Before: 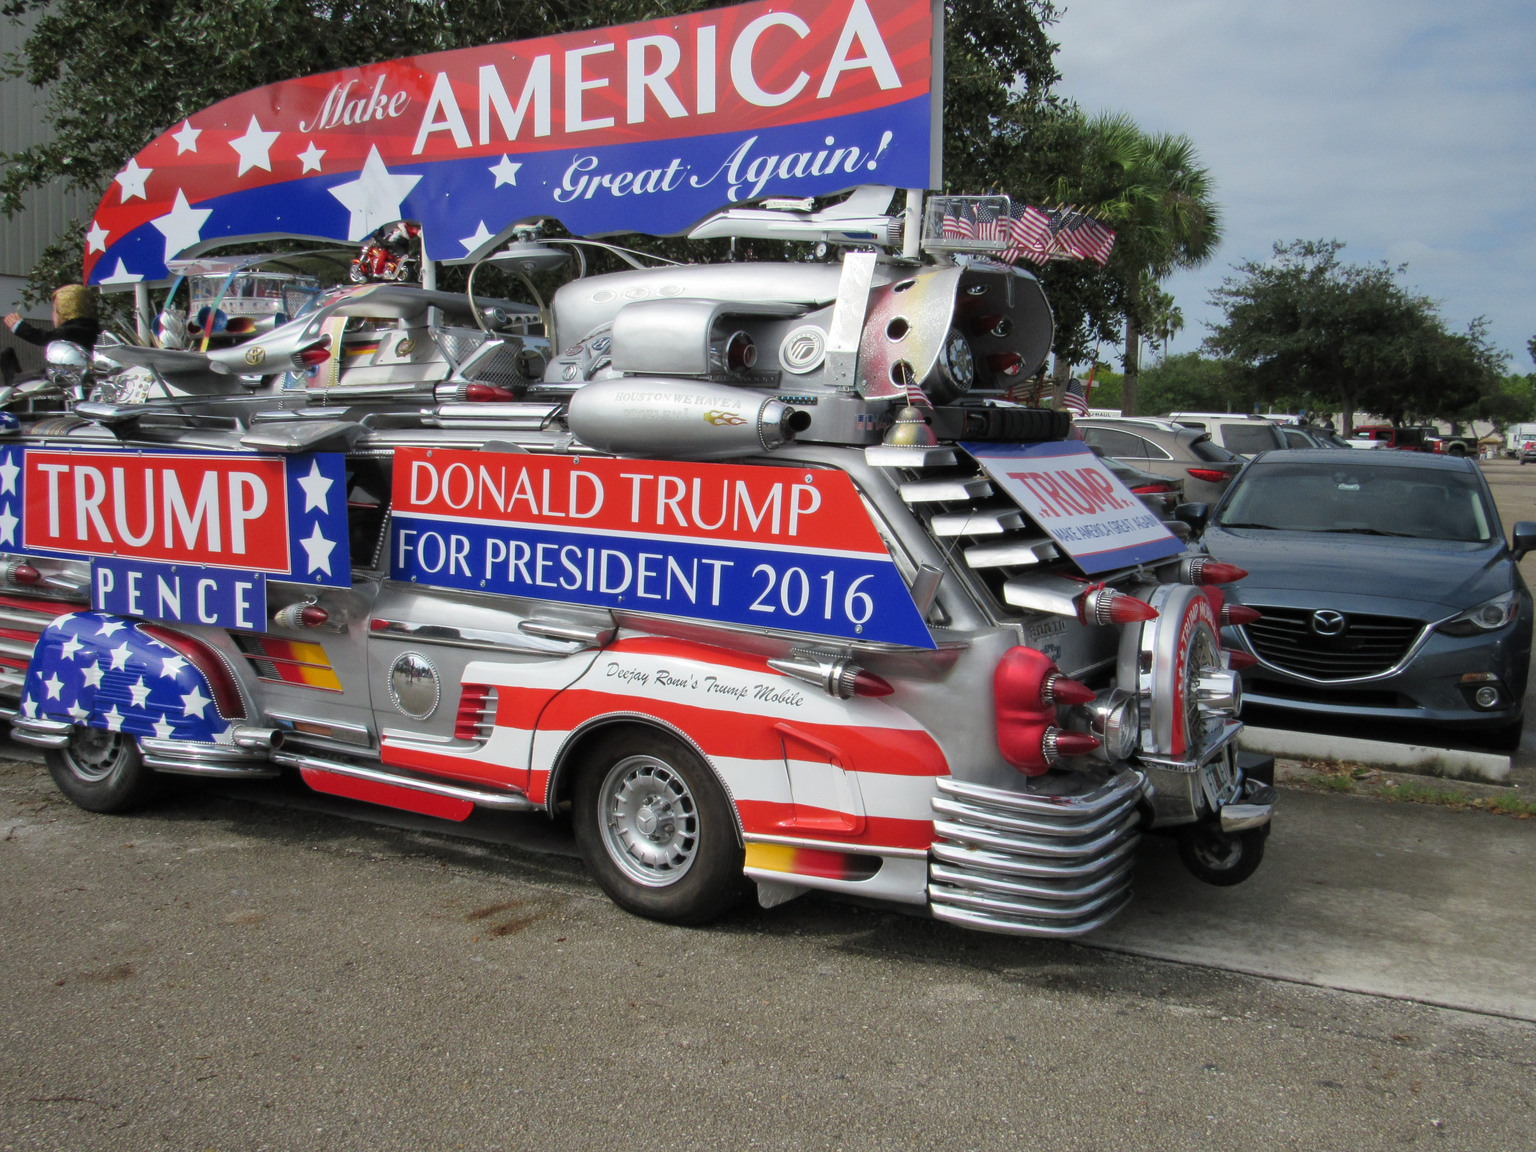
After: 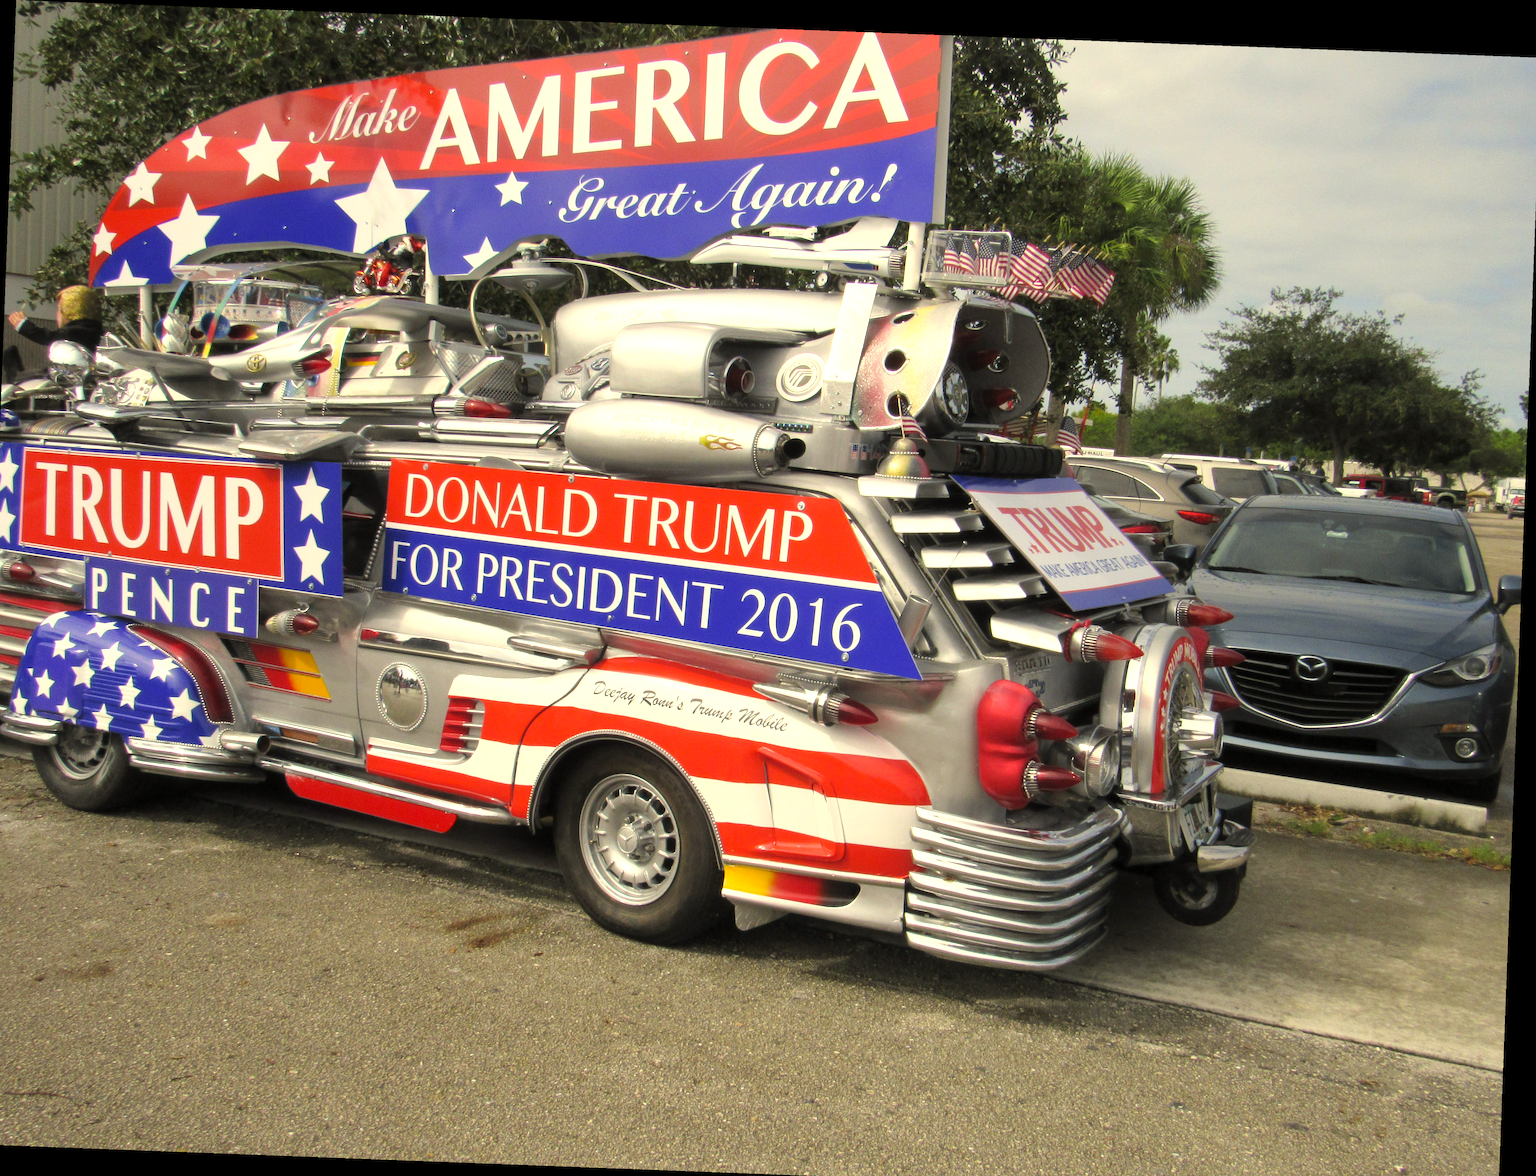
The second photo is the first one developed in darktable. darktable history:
crop: left 1.743%, right 0.268%, bottom 2.011%
exposure: exposure 0.6 EV, compensate highlight preservation false
color correction: highlights a* 2.72, highlights b* 22.8
rotate and perspective: rotation 2.17°, automatic cropping off
